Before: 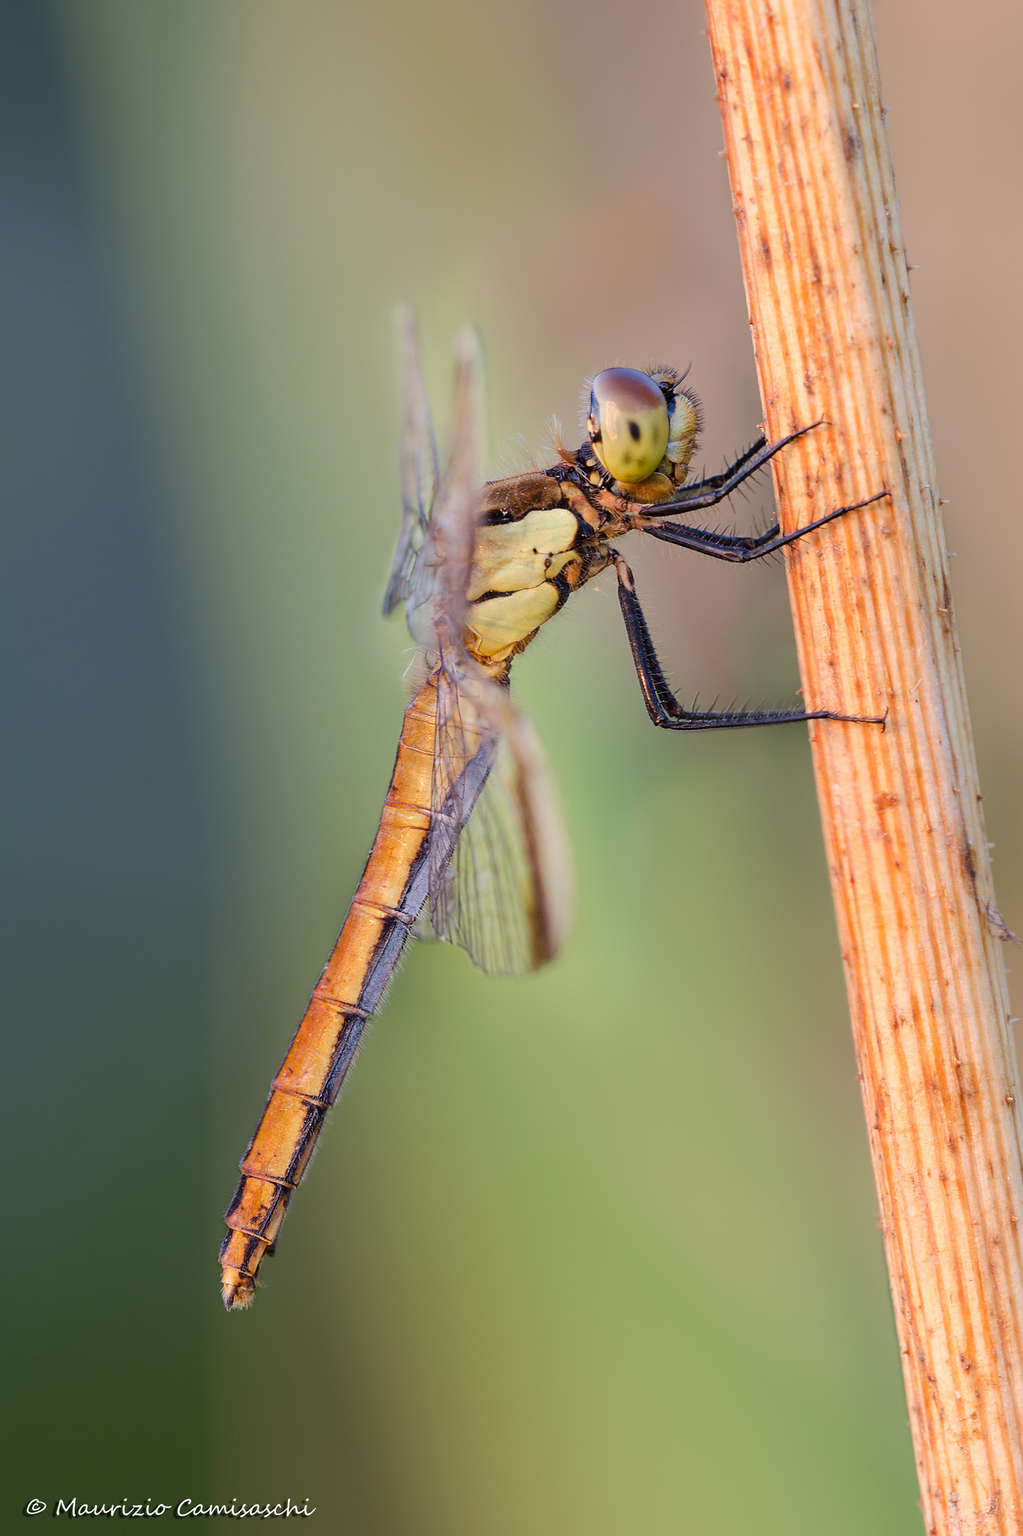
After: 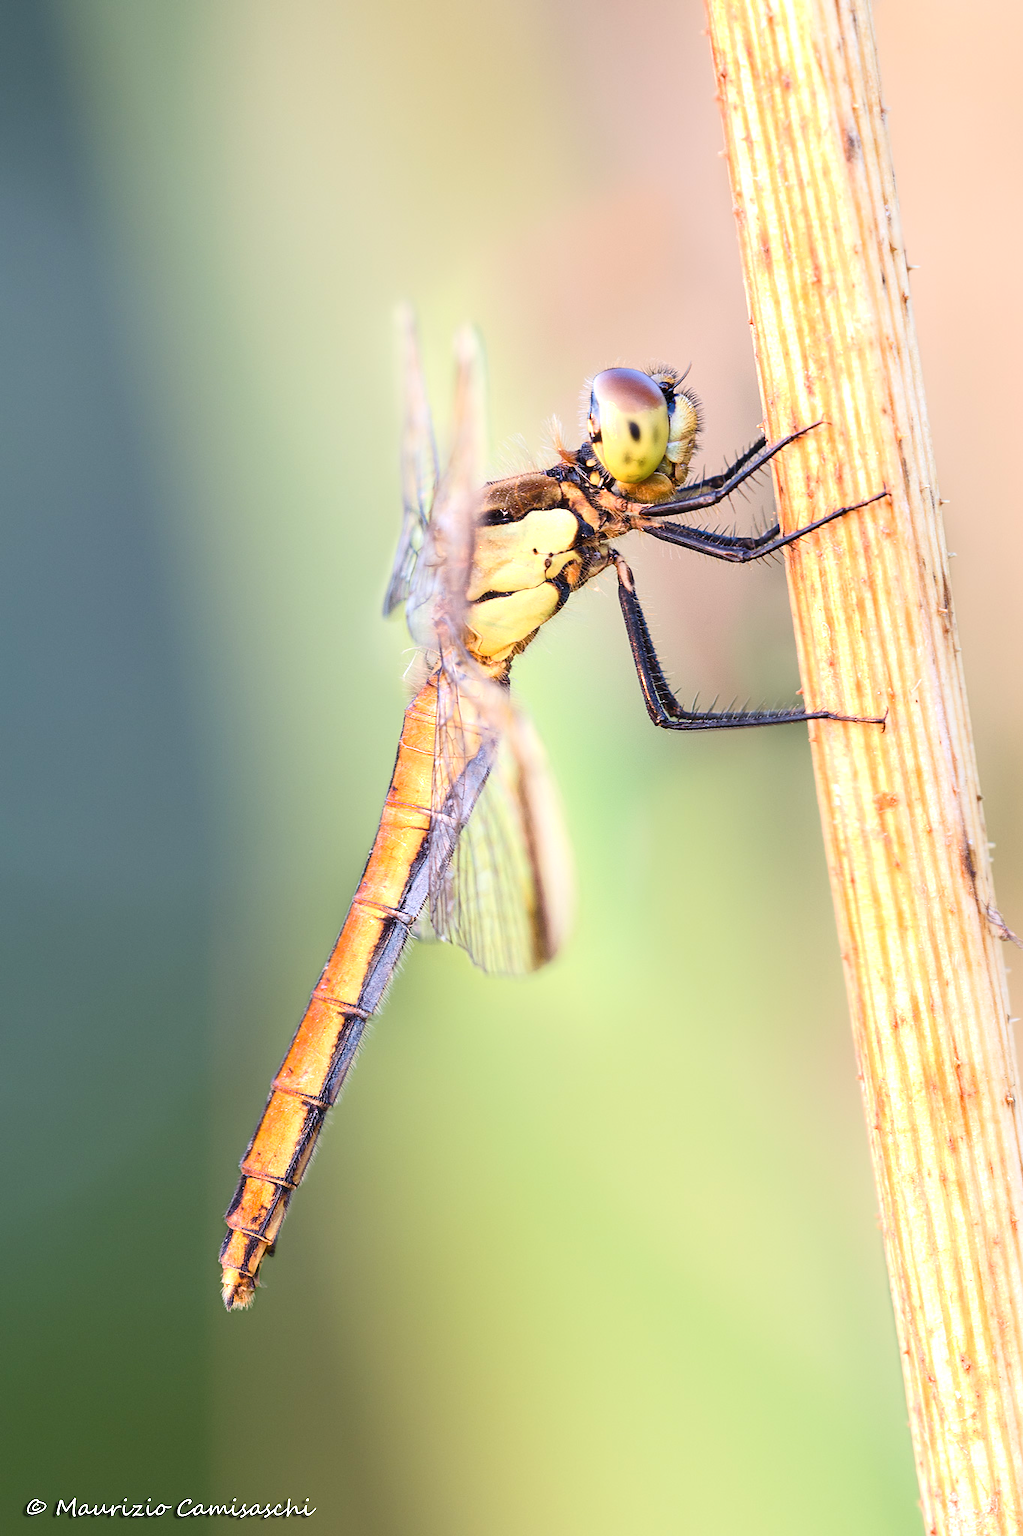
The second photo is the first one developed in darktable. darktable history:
exposure: black level correction 0, exposure 0.866 EV, compensate exposure bias true, compensate highlight preservation false
shadows and highlights: shadows -0.329, highlights 38.5
